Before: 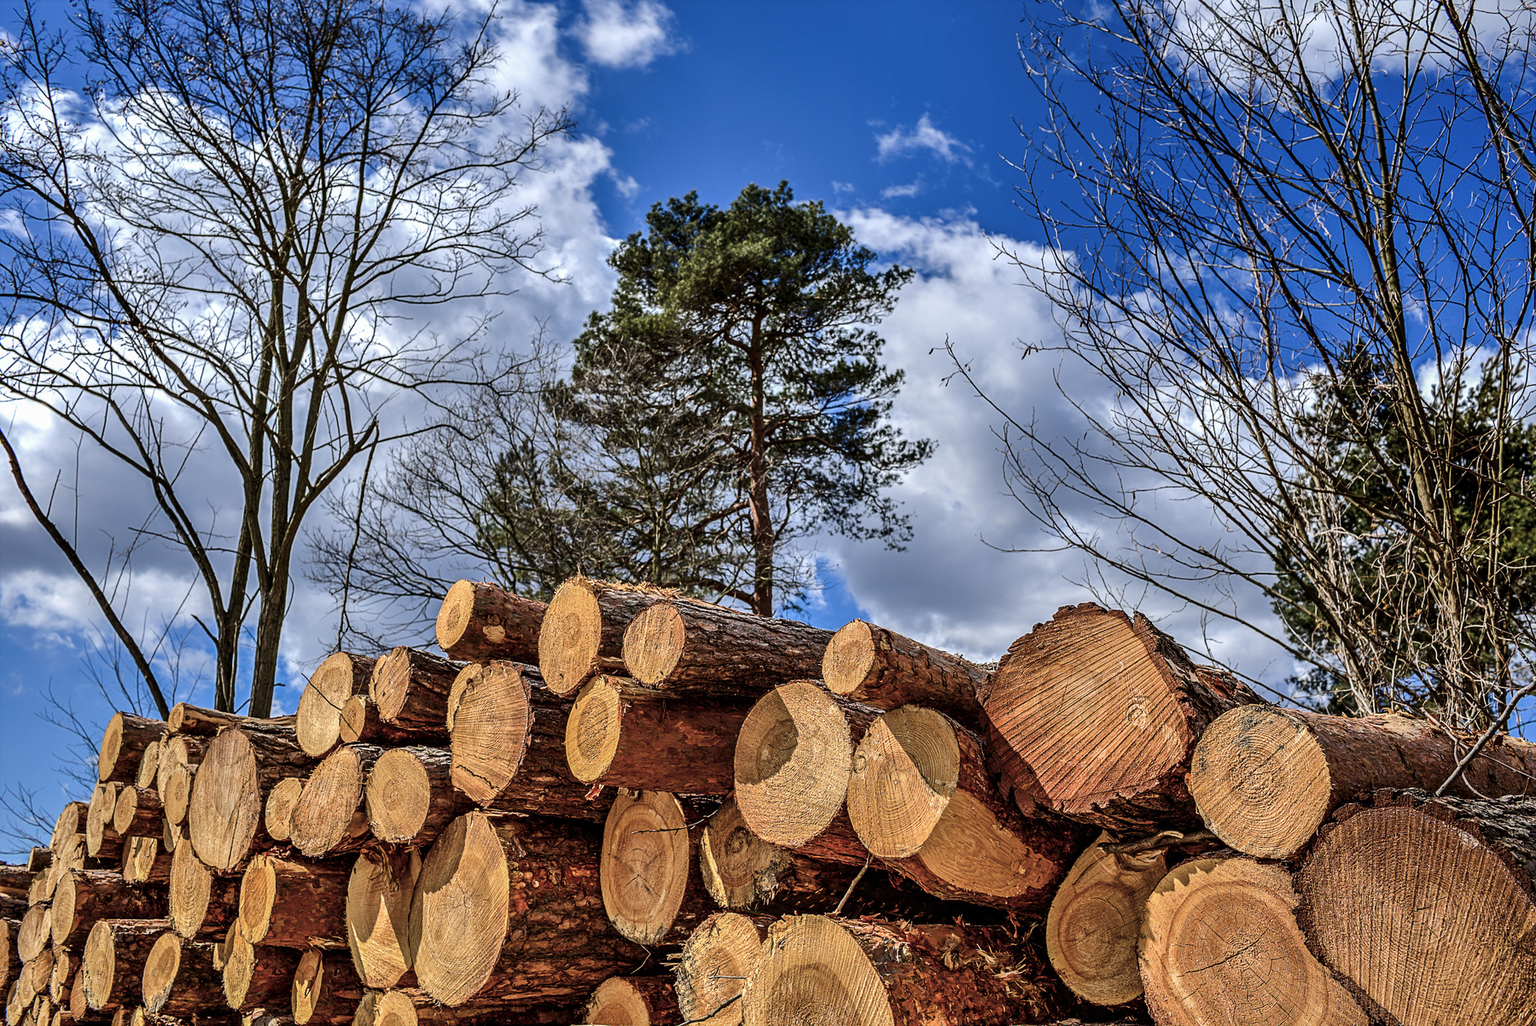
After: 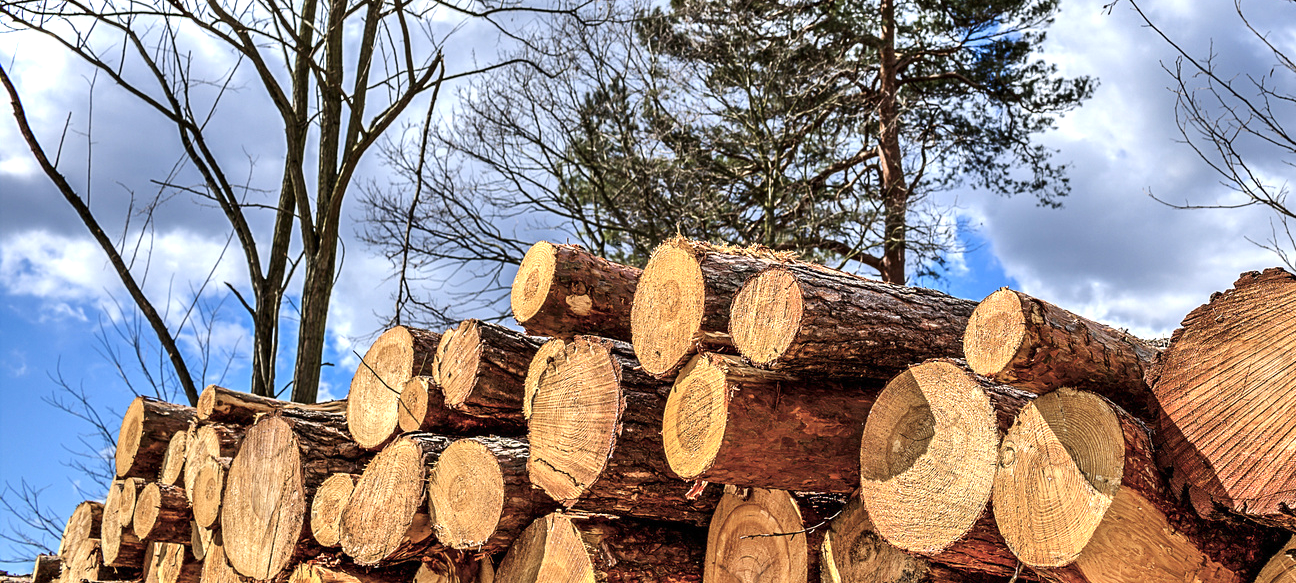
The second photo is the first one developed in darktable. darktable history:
crop: top 36.498%, right 27.964%, bottom 14.995%
exposure: exposure 0.648 EV, compensate highlight preservation false
